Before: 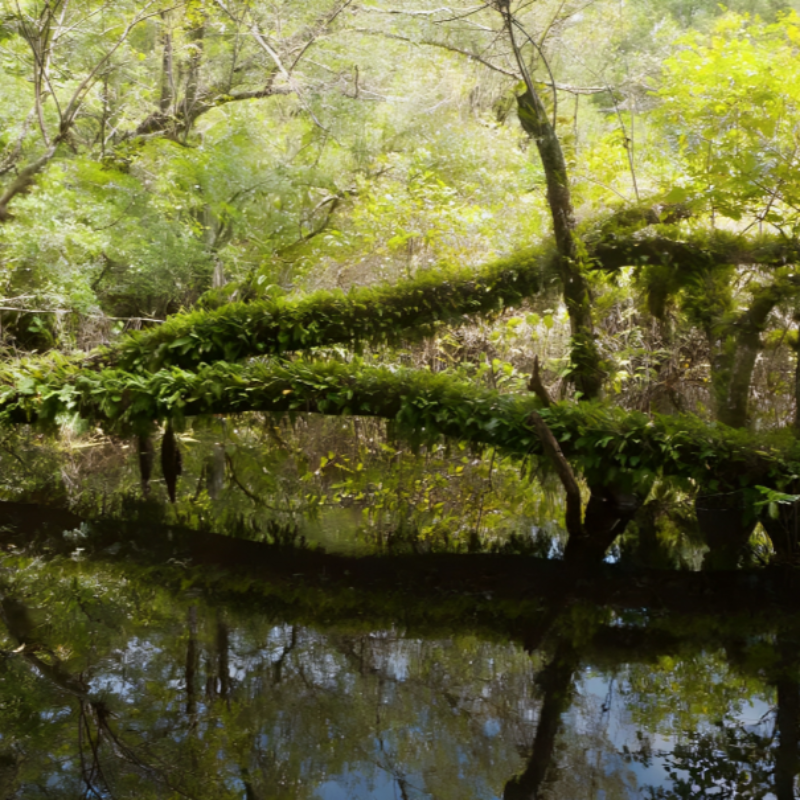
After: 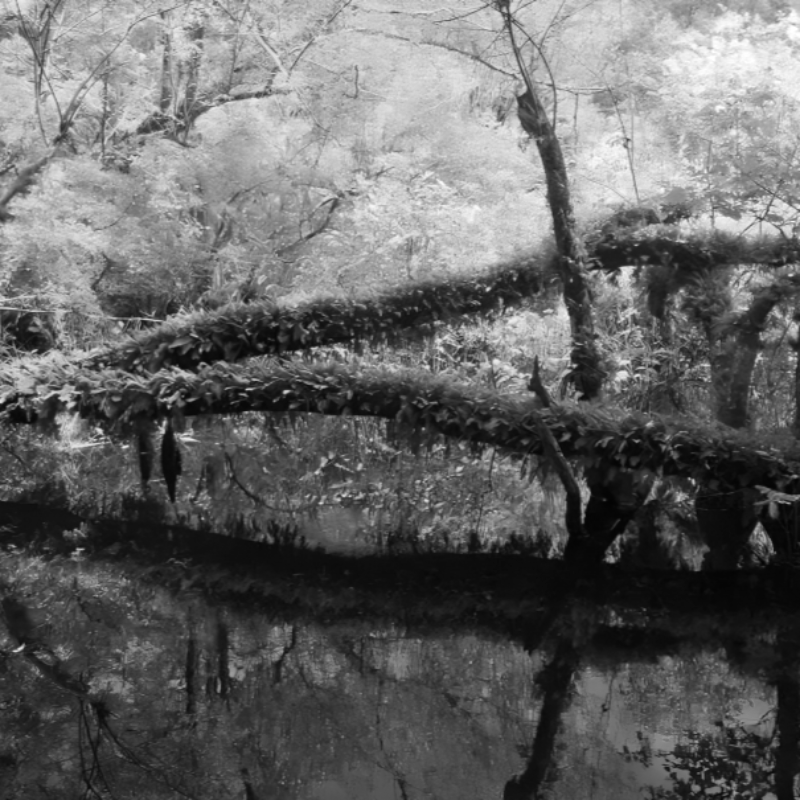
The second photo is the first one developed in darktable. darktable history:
white balance: red 0.925, blue 1.046
color zones: curves: ch0 [(0.002, 0.593) (0.143, 0.417) (0.285, 0.541) (0.455, 0.289) (0.608, 0.327) (0.727, 0.283) (0.869, 0.571) (1, 0.603)]; ch1 [(0, 0) (0.143, 0) (0.286, 0) (0.429, 0) (0.571, 0) (0.714, 0) (0.857, 0)]
